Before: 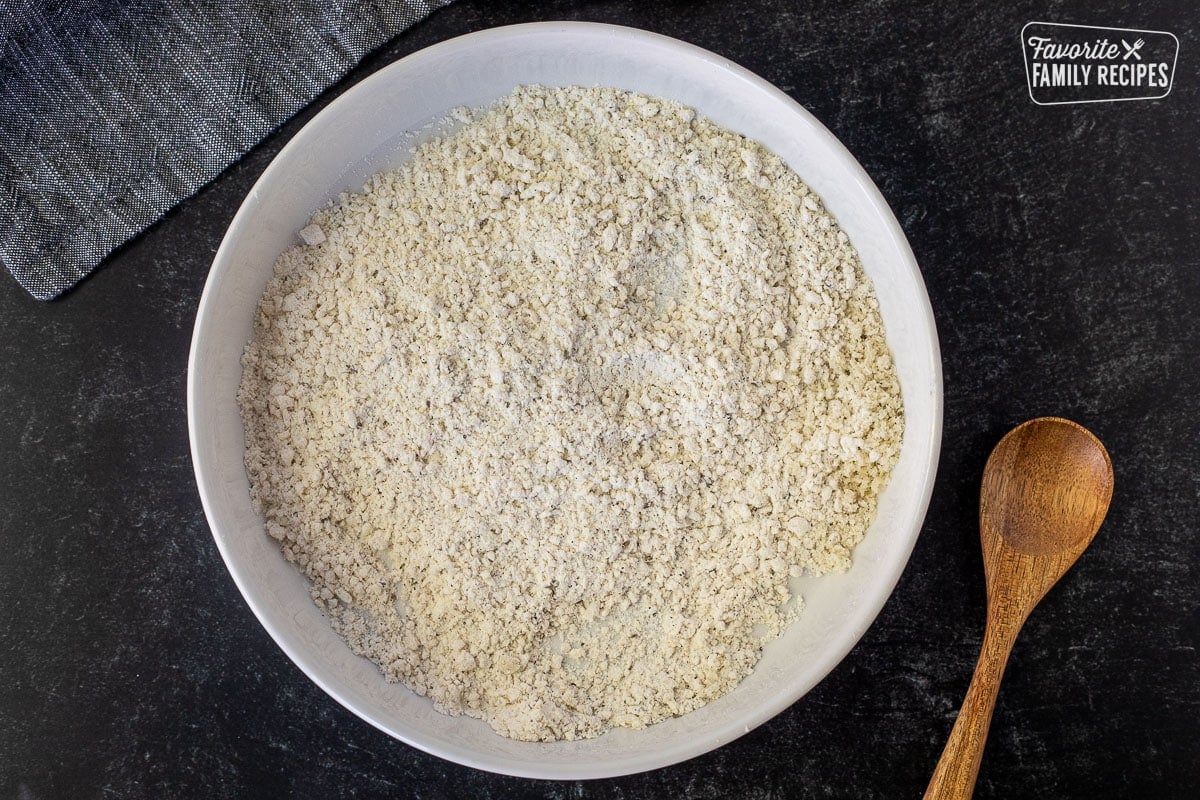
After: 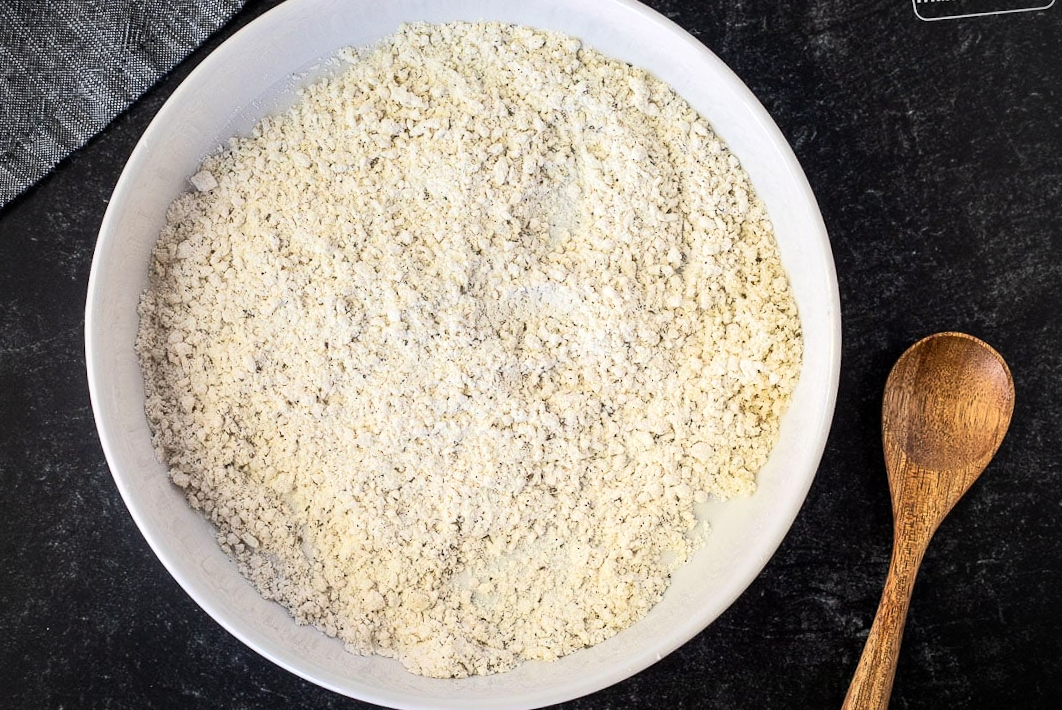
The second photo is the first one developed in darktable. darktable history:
crop and rotate: angle 2.42°, left 5.926%, top 5.687%
vignetting: on, module defaults
contrast brightness saturation: saturation -0.048
tone equalizer: -8 EV 0.027 EV, -7 EV -0.008 EV, -6 EV 0.019 EV, -5 EV 0.043 EV, -4 EV 0.3 EV, -3 EV 0.624 EV, -2 EV 0.581 EV, -1 EV 0.209 EV, +0 EV 0.05 EV, edges refinement/feathering 500, mask exposure compensation -1.57 EV, preserve details no
